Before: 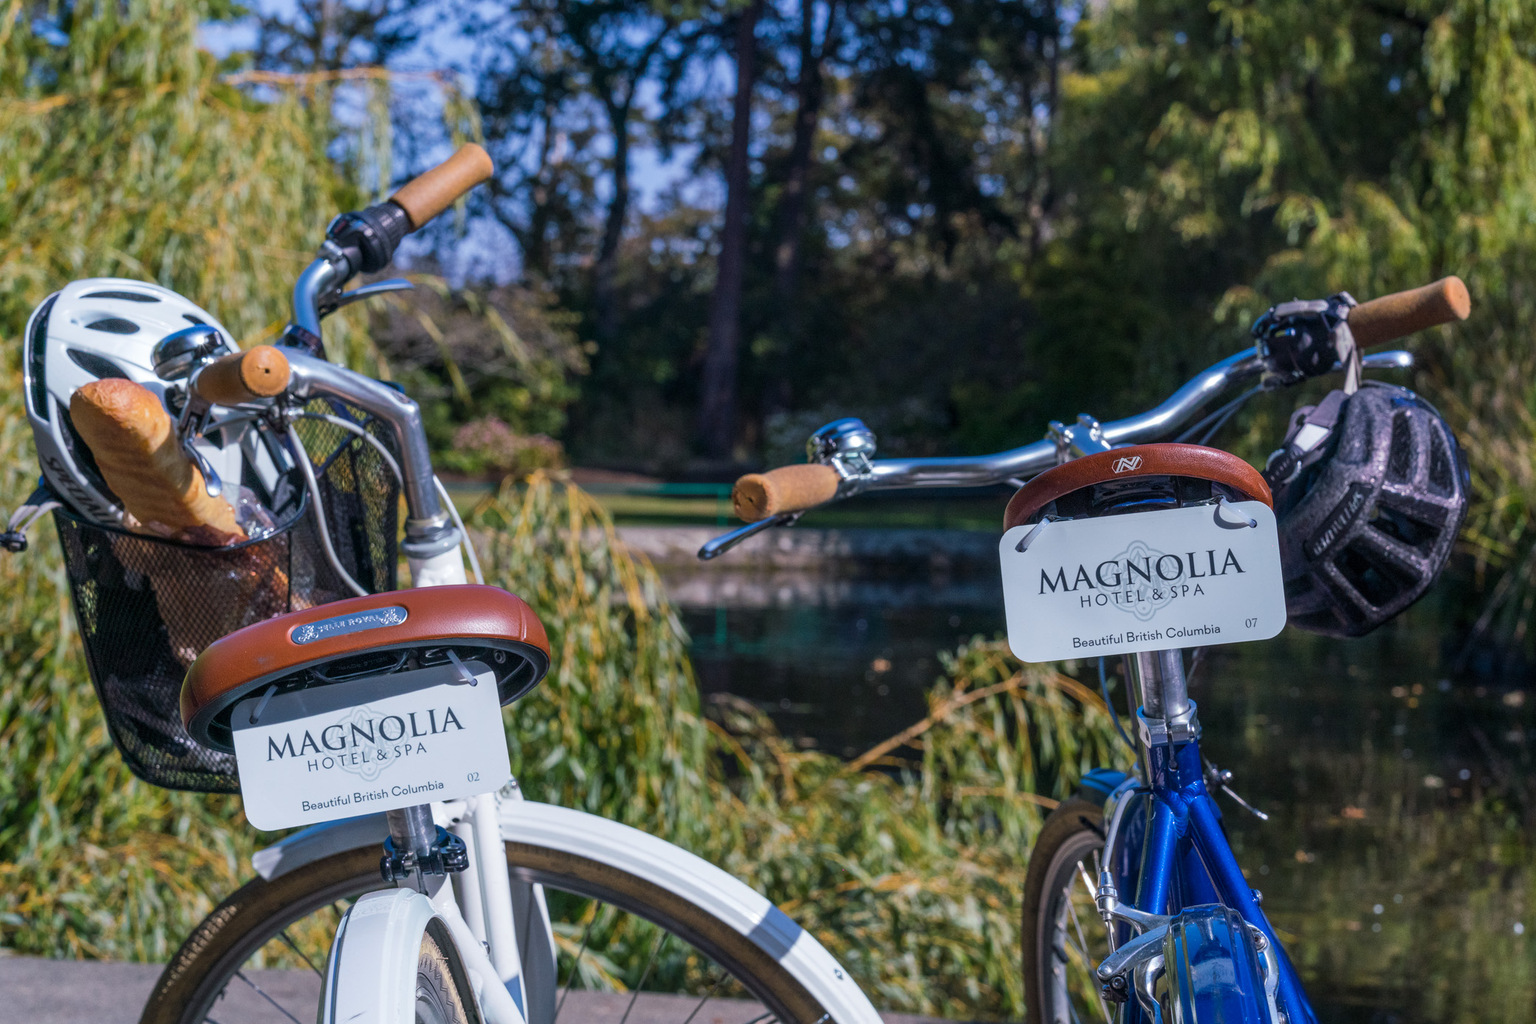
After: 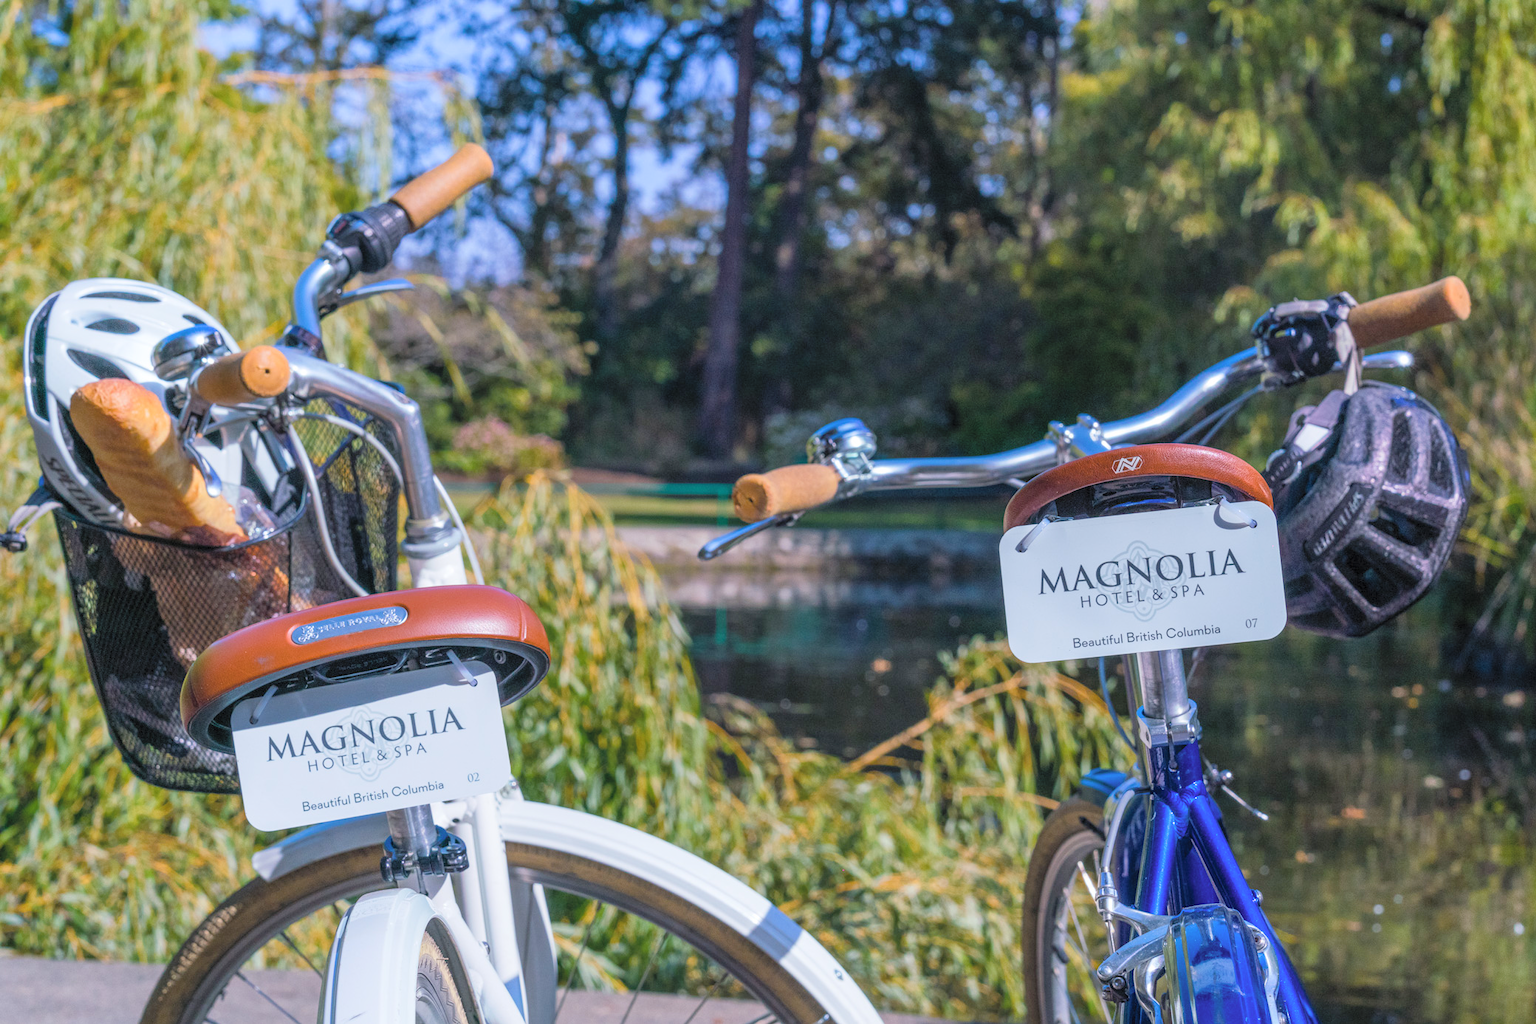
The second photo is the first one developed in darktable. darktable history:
contrast brightness saturation: brightness 0.28
color balance rgb: perceptual saturation grading › global saturation 20%, perceptual saturation grading › highlights -25%, perceptual saturation grading › shadows 25%
